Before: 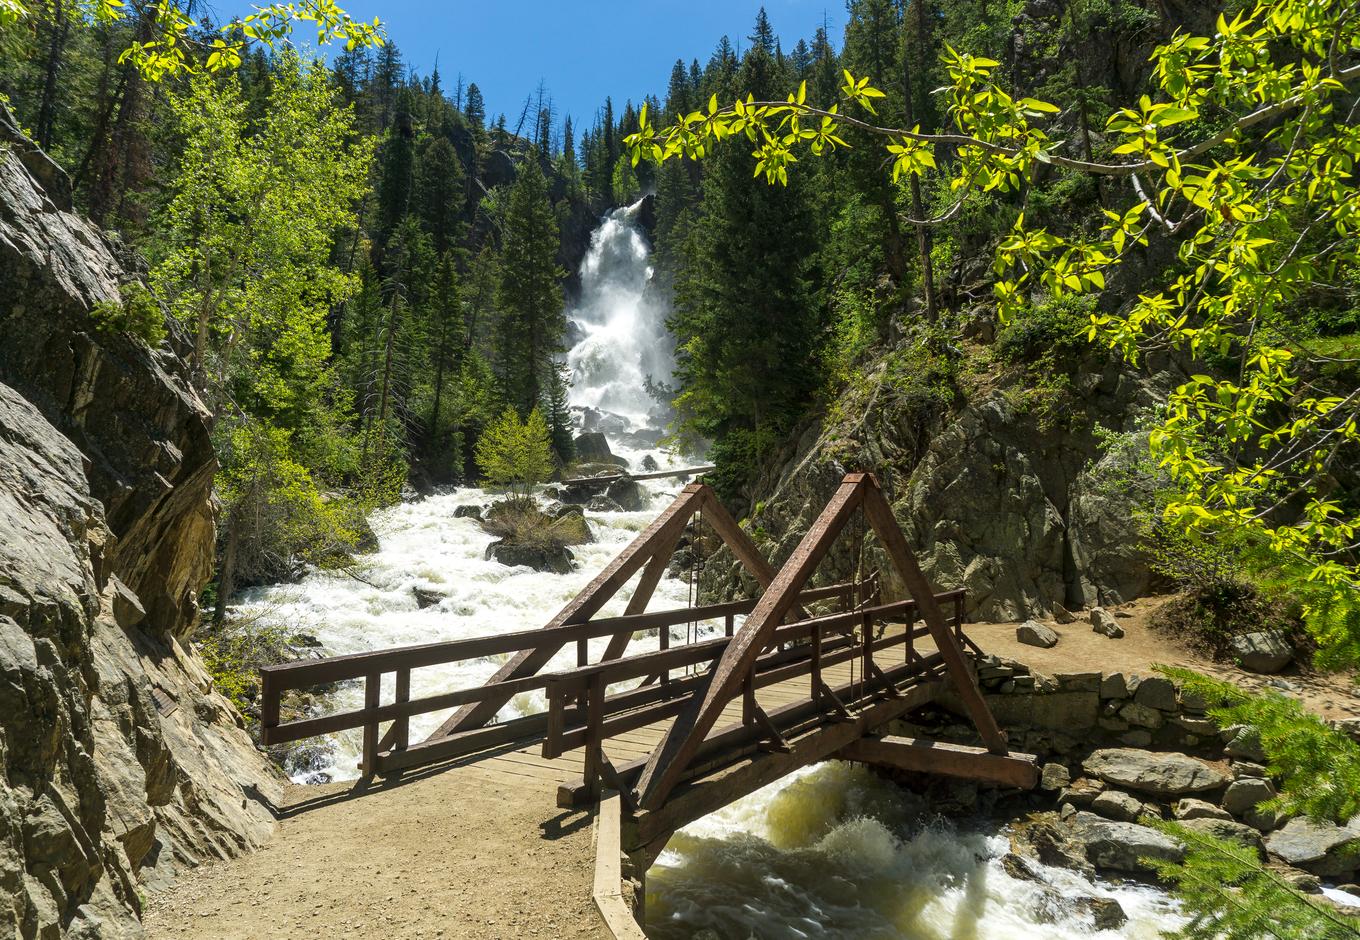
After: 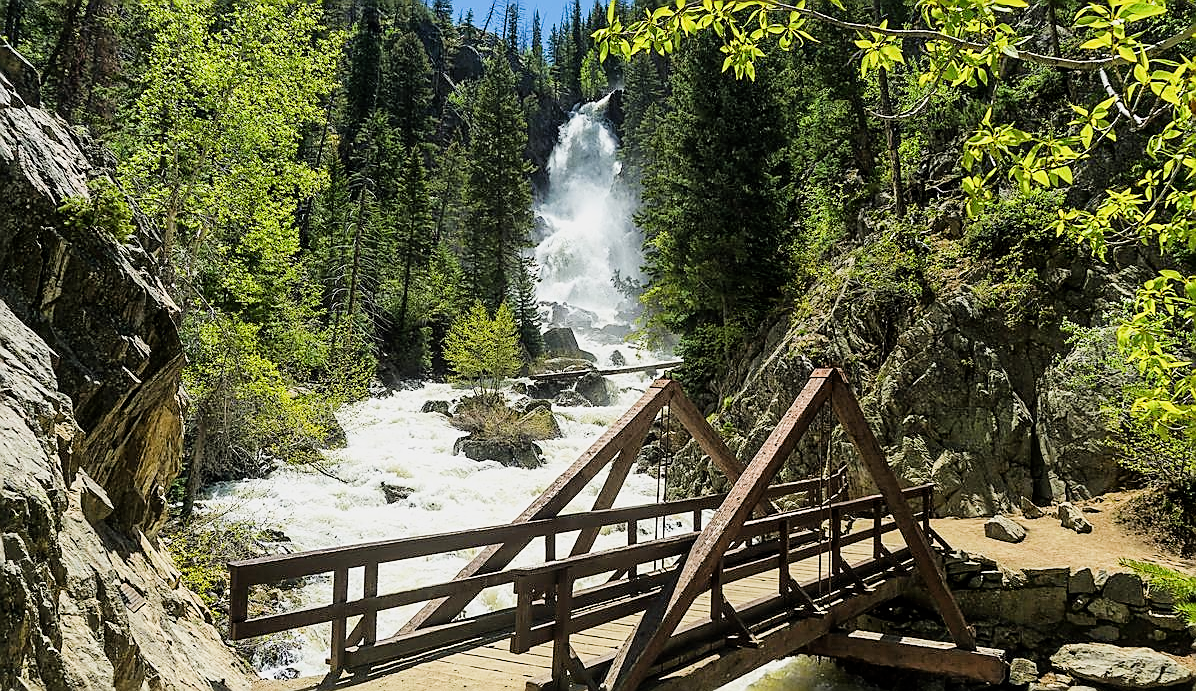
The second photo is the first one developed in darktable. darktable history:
filmic rgb: black relative exposure -7.65 EV, white relative exposure 4.56 EV, hardness 3.61, contrast 1.106
exposure: exposure 0.766 EV, compensate highlight preservation false
crop and rotate: left 2.425%, top 11.305%, right 9.6%, bottom 15.08%
sharpen: radius 1.4, amount 1.25, threshold 0.7
